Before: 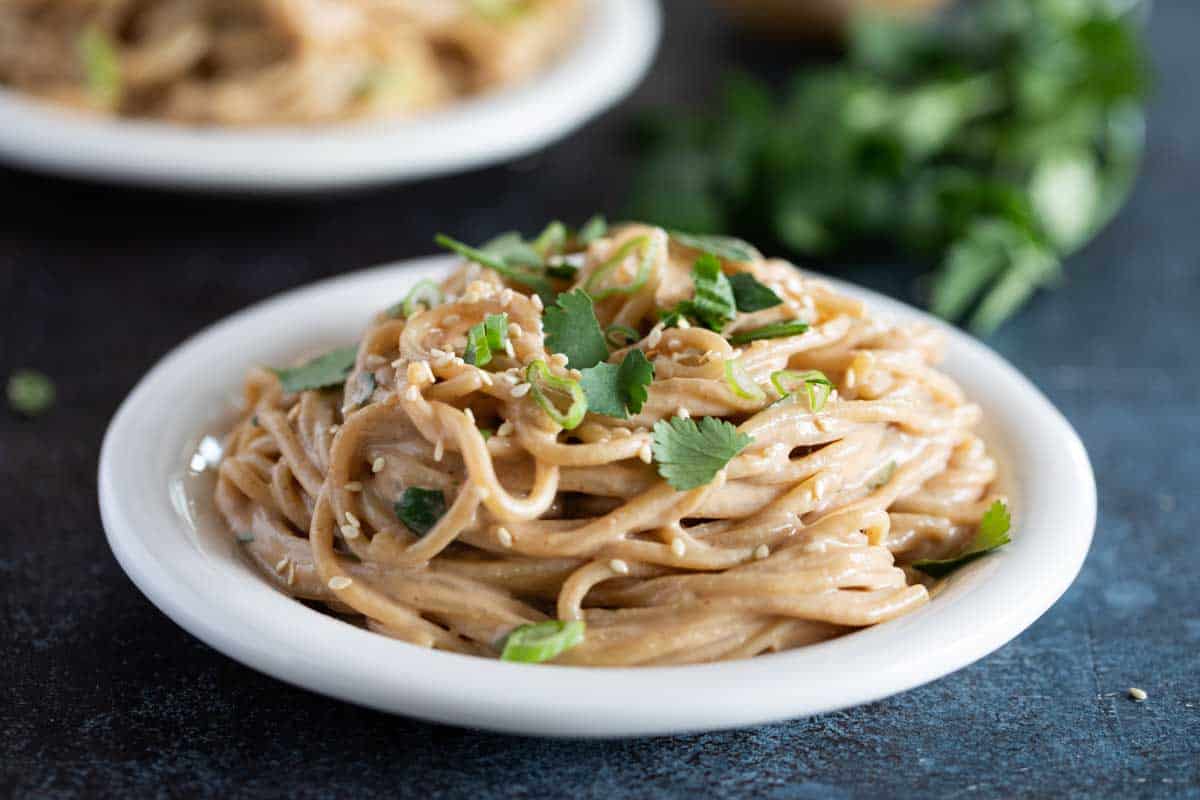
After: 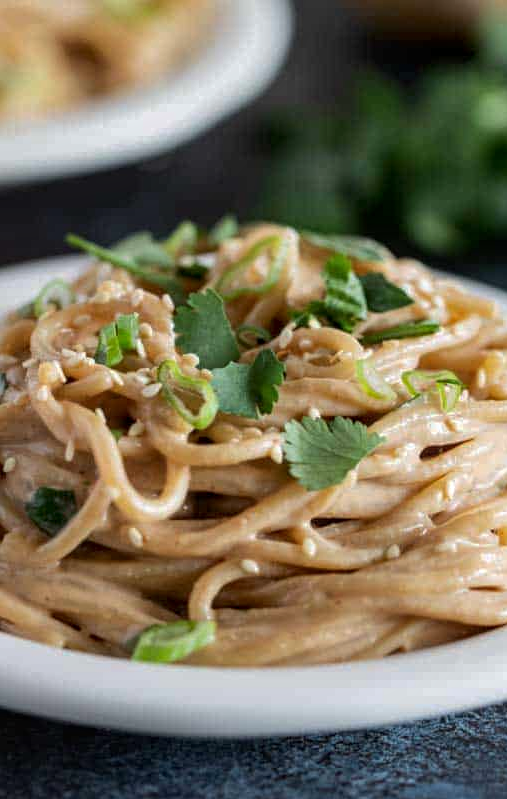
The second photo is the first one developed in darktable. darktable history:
local contrast: on, module defaults
shadows and highlights: shadows -20.19, white point adjustment -1.82, highlights -35.18
exposure: compensate highlight preservation false
crop: left 30.814%, right 26.934%
tone curve: curves: ch0 [(0, 0) (0.915, 0.89) (1, 1)], preserve colors none
